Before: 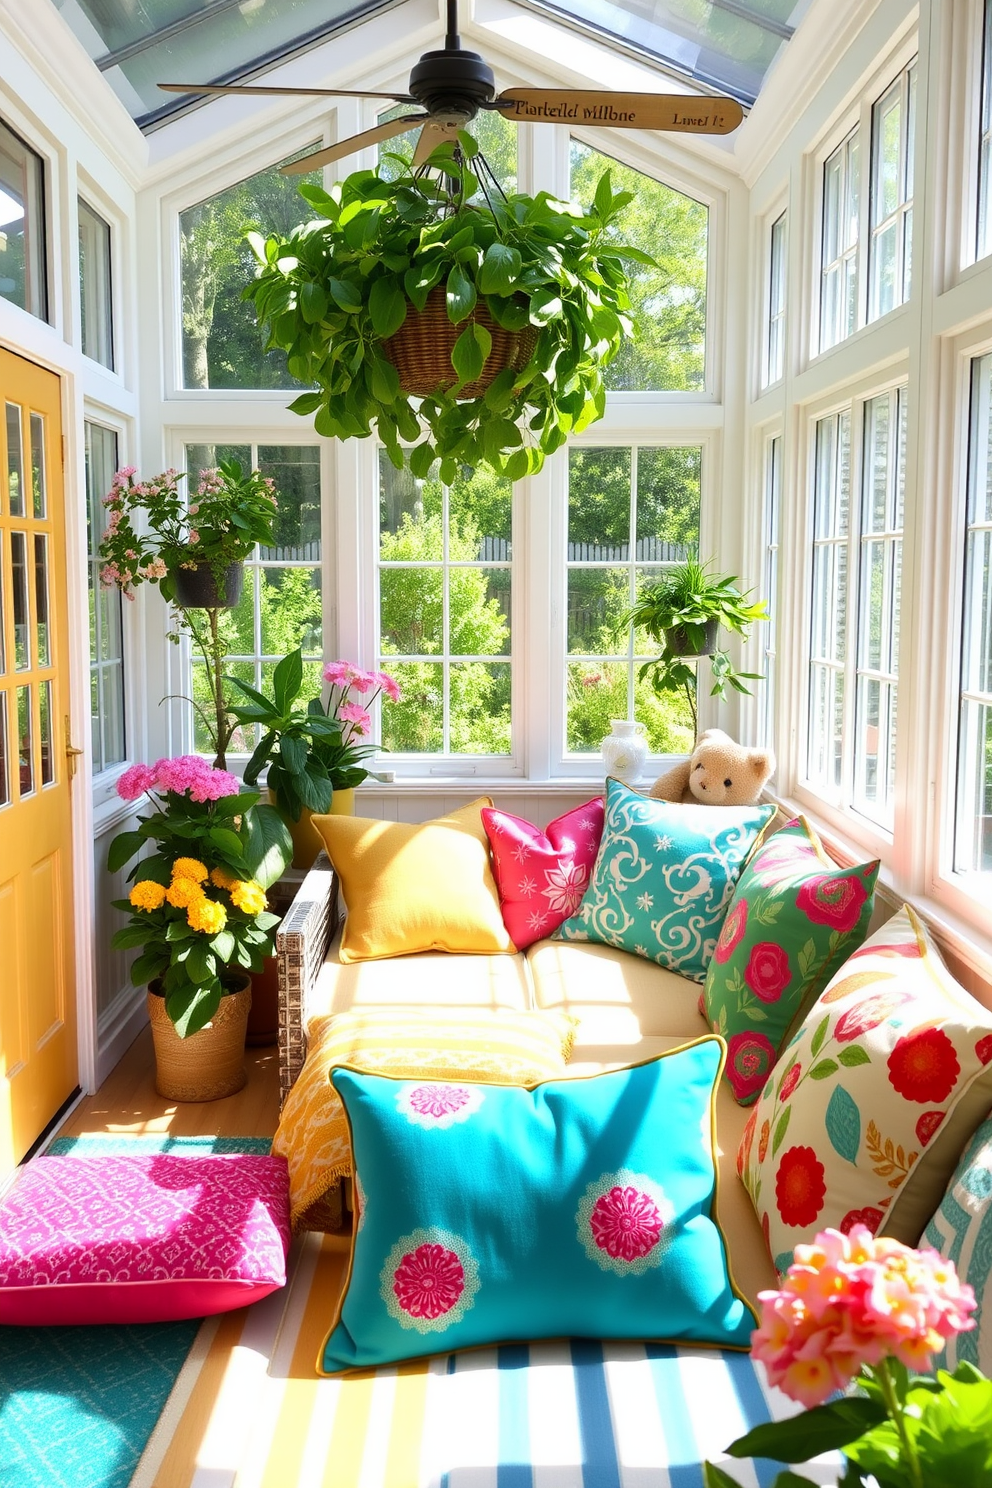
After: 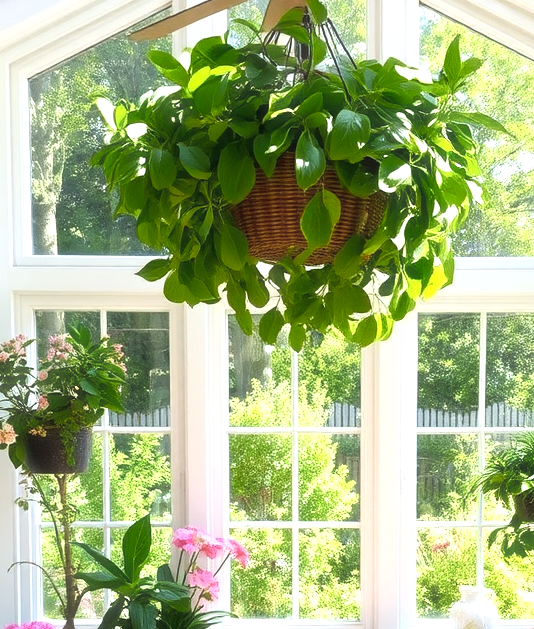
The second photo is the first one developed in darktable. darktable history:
crop: left 15.306%, top 9.065%, right 30.789%, bottom 48.638%
color balance rgb: shadows fall-off 101%, linear chroma grading › mid-tones 7.63%, perceptual saturation grading › mid-tones 11.68%, mask middle-gray fulcrum 22.45%, global vibrance 10.11%, saturation formula JzAzBz (2021)
exposure: exposure 0.496 EV, compensate highlight preservation false
base curve: curves: ch0 [(0, 0) (0.303, 0.277) (1, 1)]
haze removal: strength -0.1, adaptive false
